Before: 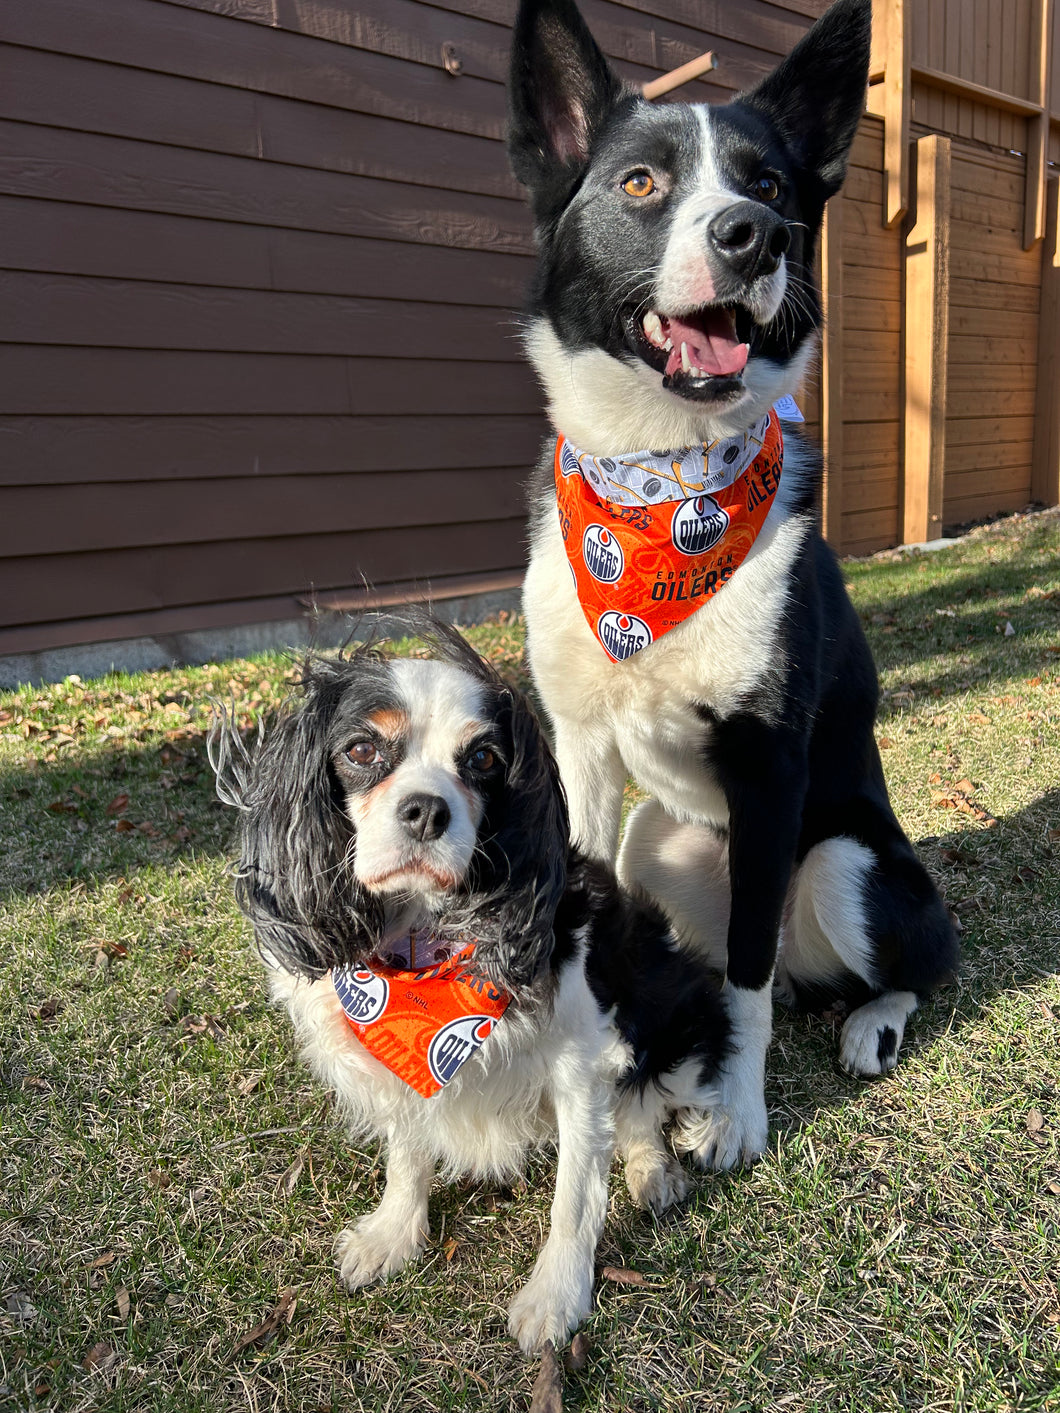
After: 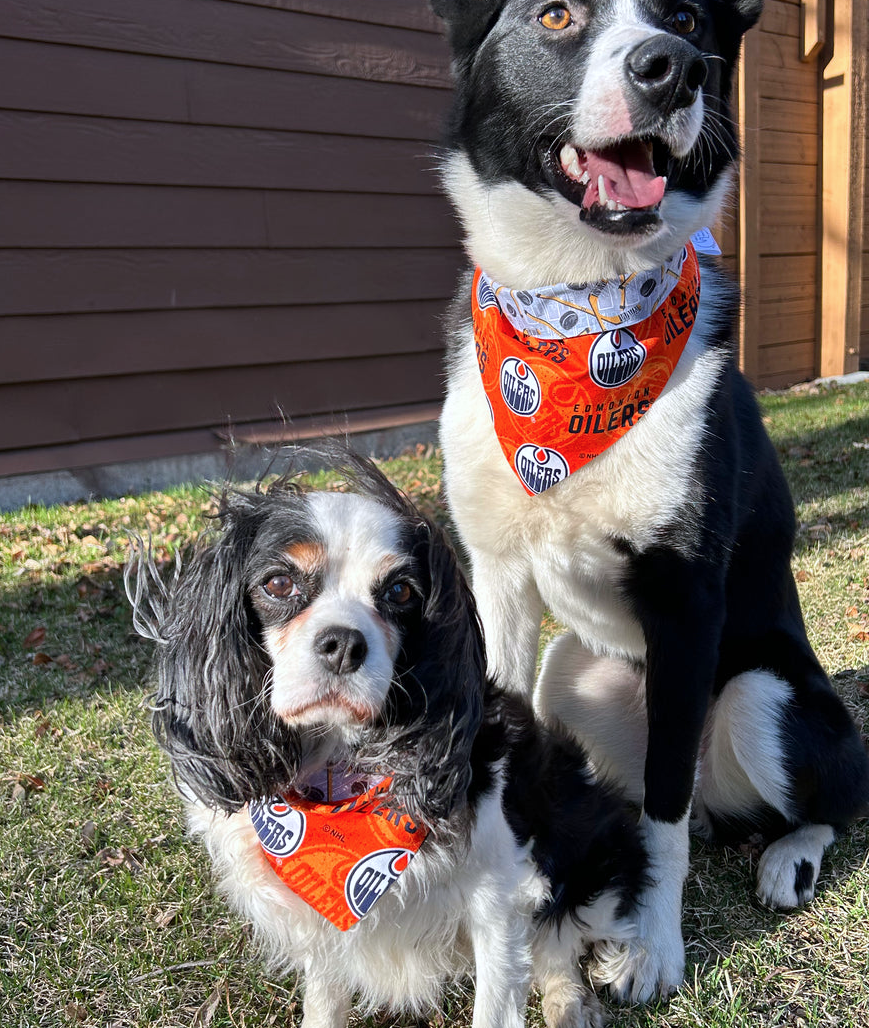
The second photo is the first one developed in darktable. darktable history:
crop: left 7.856%, top 11.836%, right 10.12%, bottom 15.387%
color calibration: illuminant as shot in camera, x 0.358, y 0.373, temperature 4628.91 K
